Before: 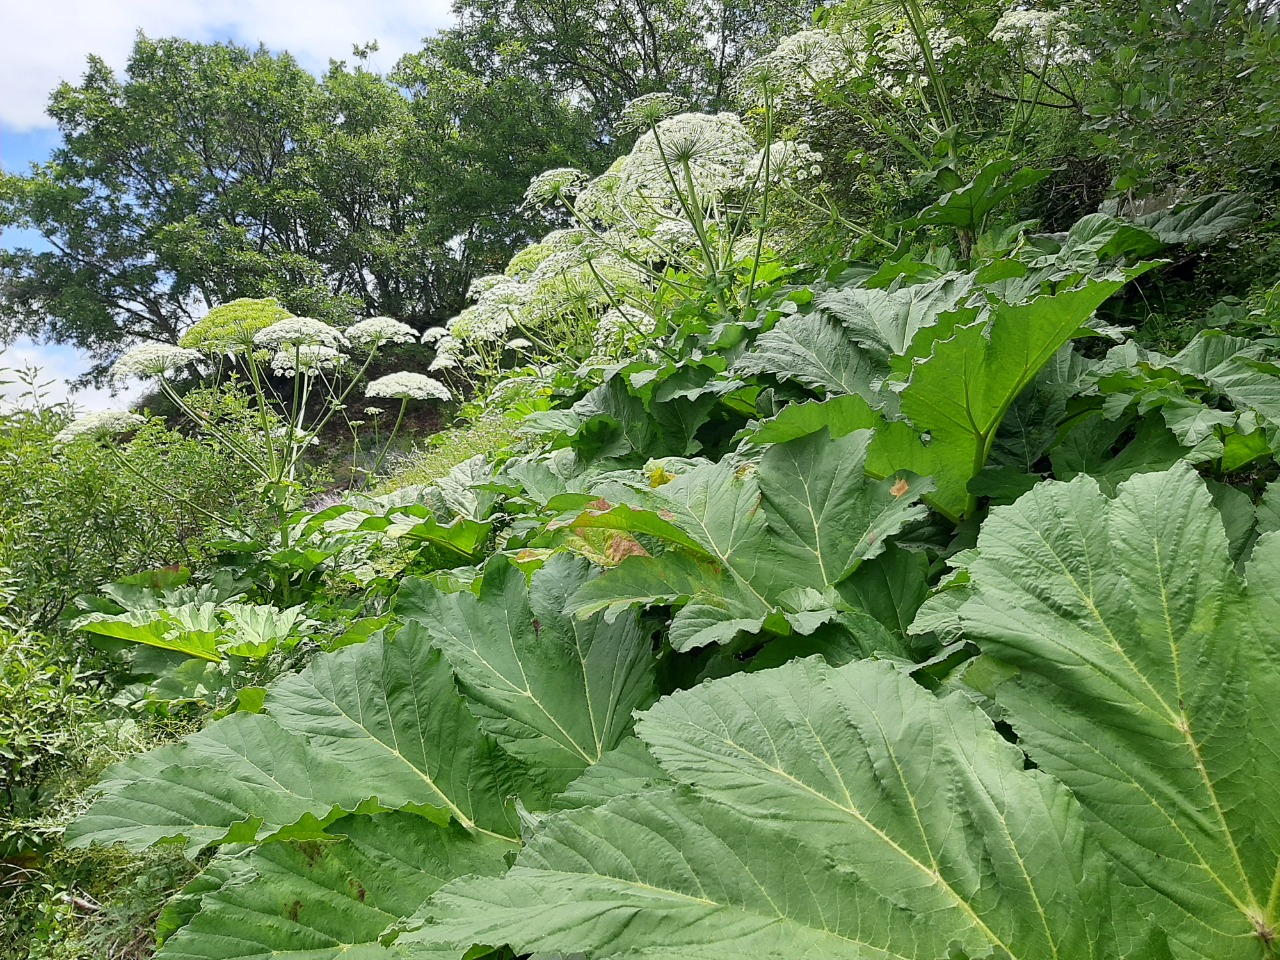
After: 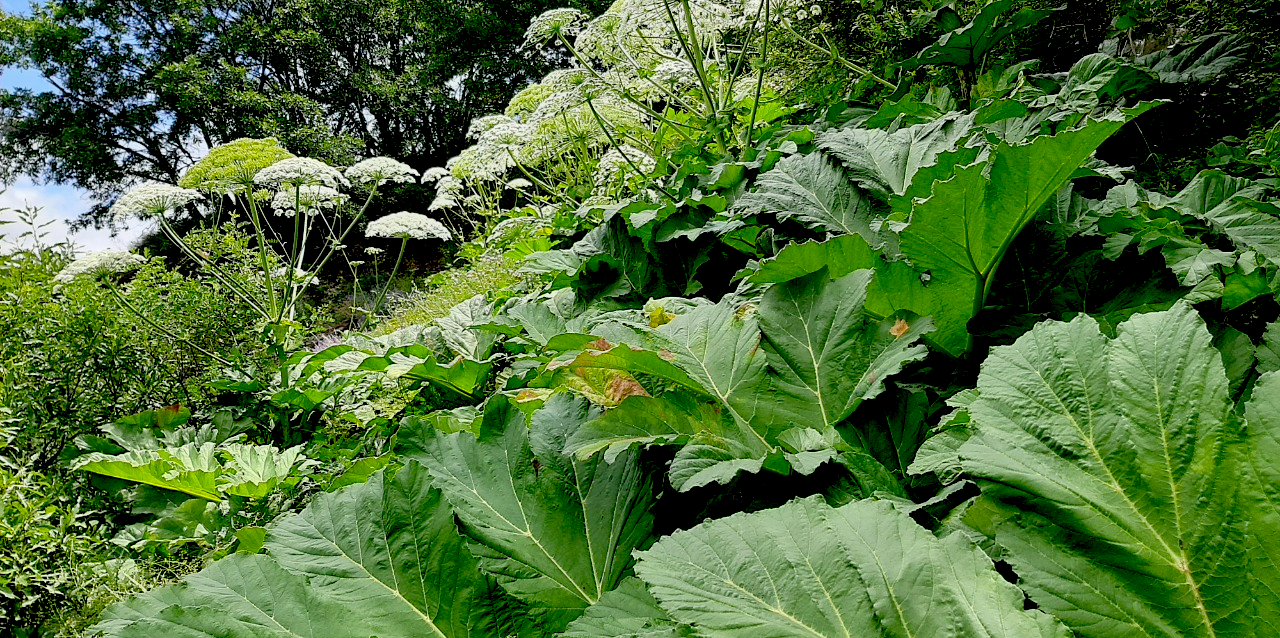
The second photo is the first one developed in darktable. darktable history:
exposure: black level correction 0.055, exposure -0.031 EV, compensate highlight preservation false
crop: top 16.753%, bottom 16.759%
